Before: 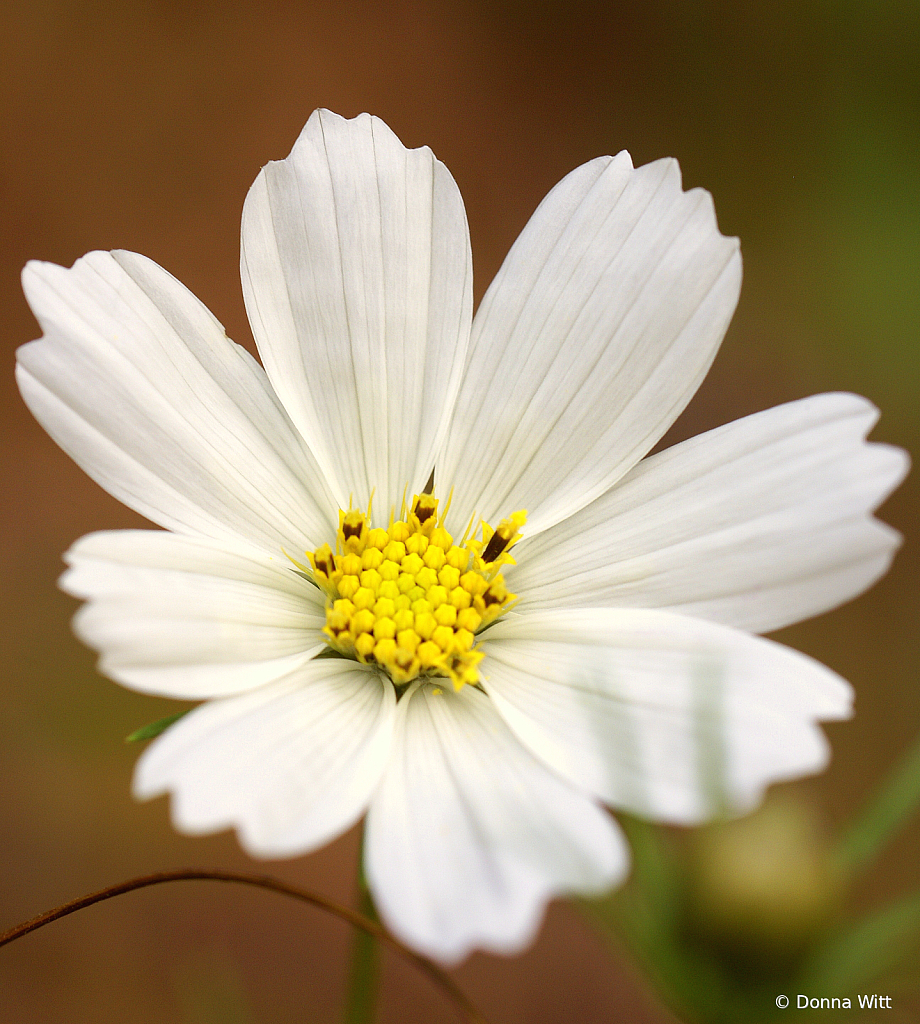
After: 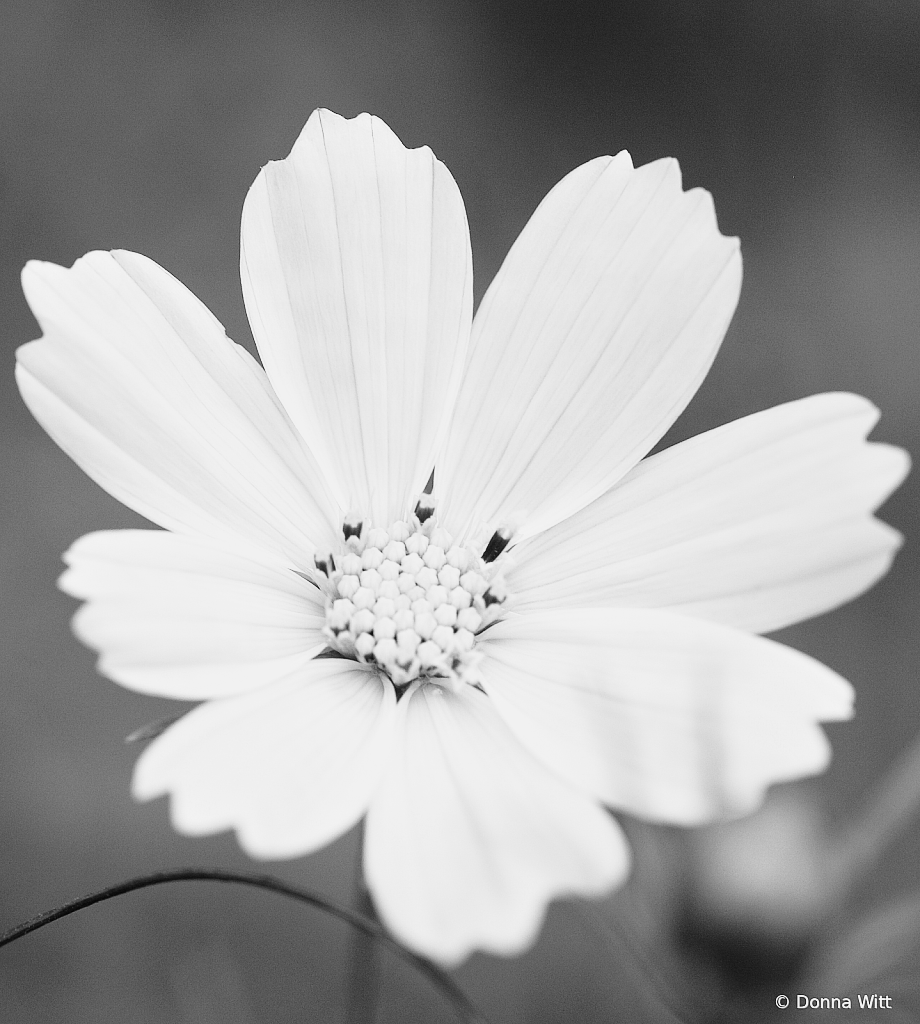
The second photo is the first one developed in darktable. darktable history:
monochrome: a 73.58, b 64.21
base curve: curves: ch0 [(0, 0) (0.028, 0.03) (0.121, 0.232) (0.46, 0.748) (0.859, 0.968) (1, 1)], preserve colors none
